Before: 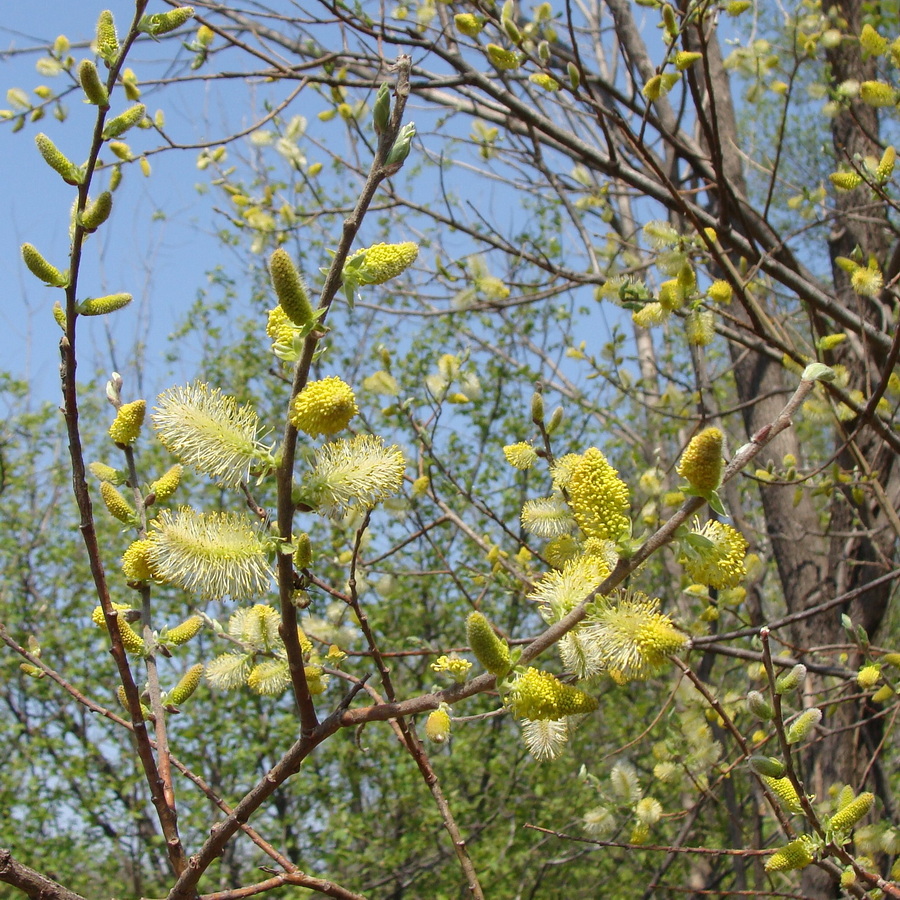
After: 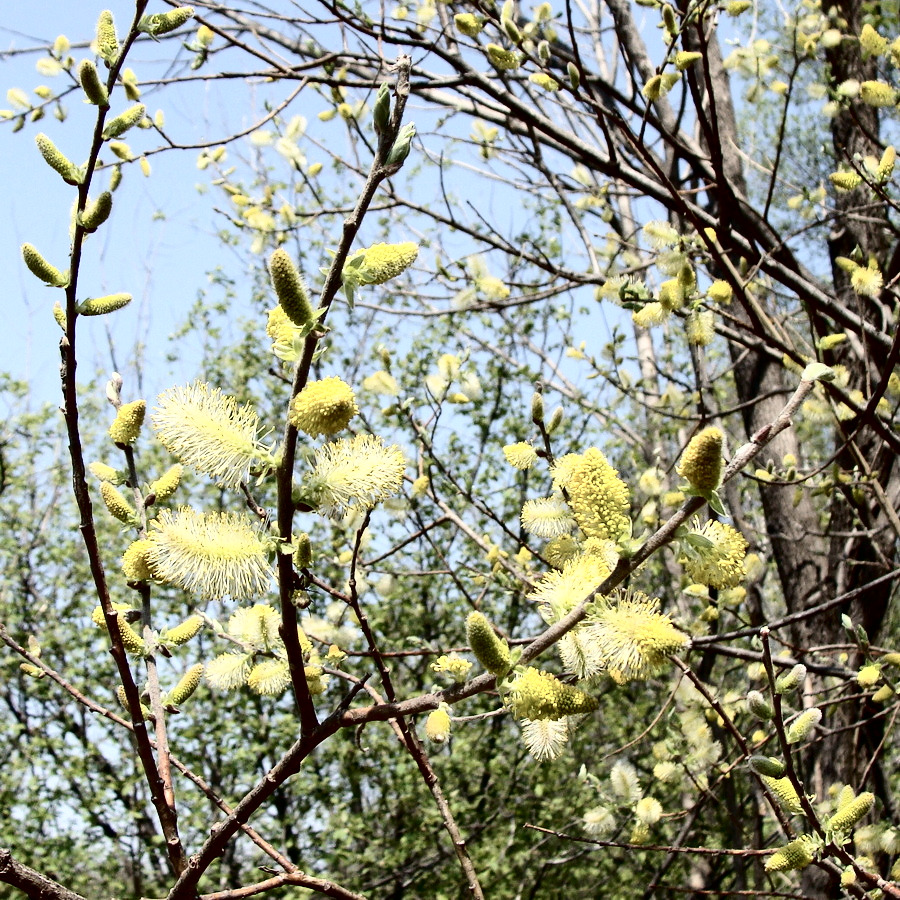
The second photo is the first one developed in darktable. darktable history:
contrast brightness saturation: contrast 0.106, saturation -0.178
tone curve: curves: ch0 [(0, 0) (0.003, 0.002) (0.011, 0.002) (0.025, 0.002) (0.044, 0.002) (0.069, 0.002) (0.1, 0.003) (0.136, 0.008) (0.177, 0.03) (0.224, 0.058) (0.277, 0.139) (0.335, 0.233) (0.399, 0.363) (0.468, 0.506) (0.543, 0.649) (0.623, 0.781) (0.709, 0.88) (0.801, 0.956) (0.898, 0.994) (1, 1)], color space Lab, independent channels, preserve colors none
